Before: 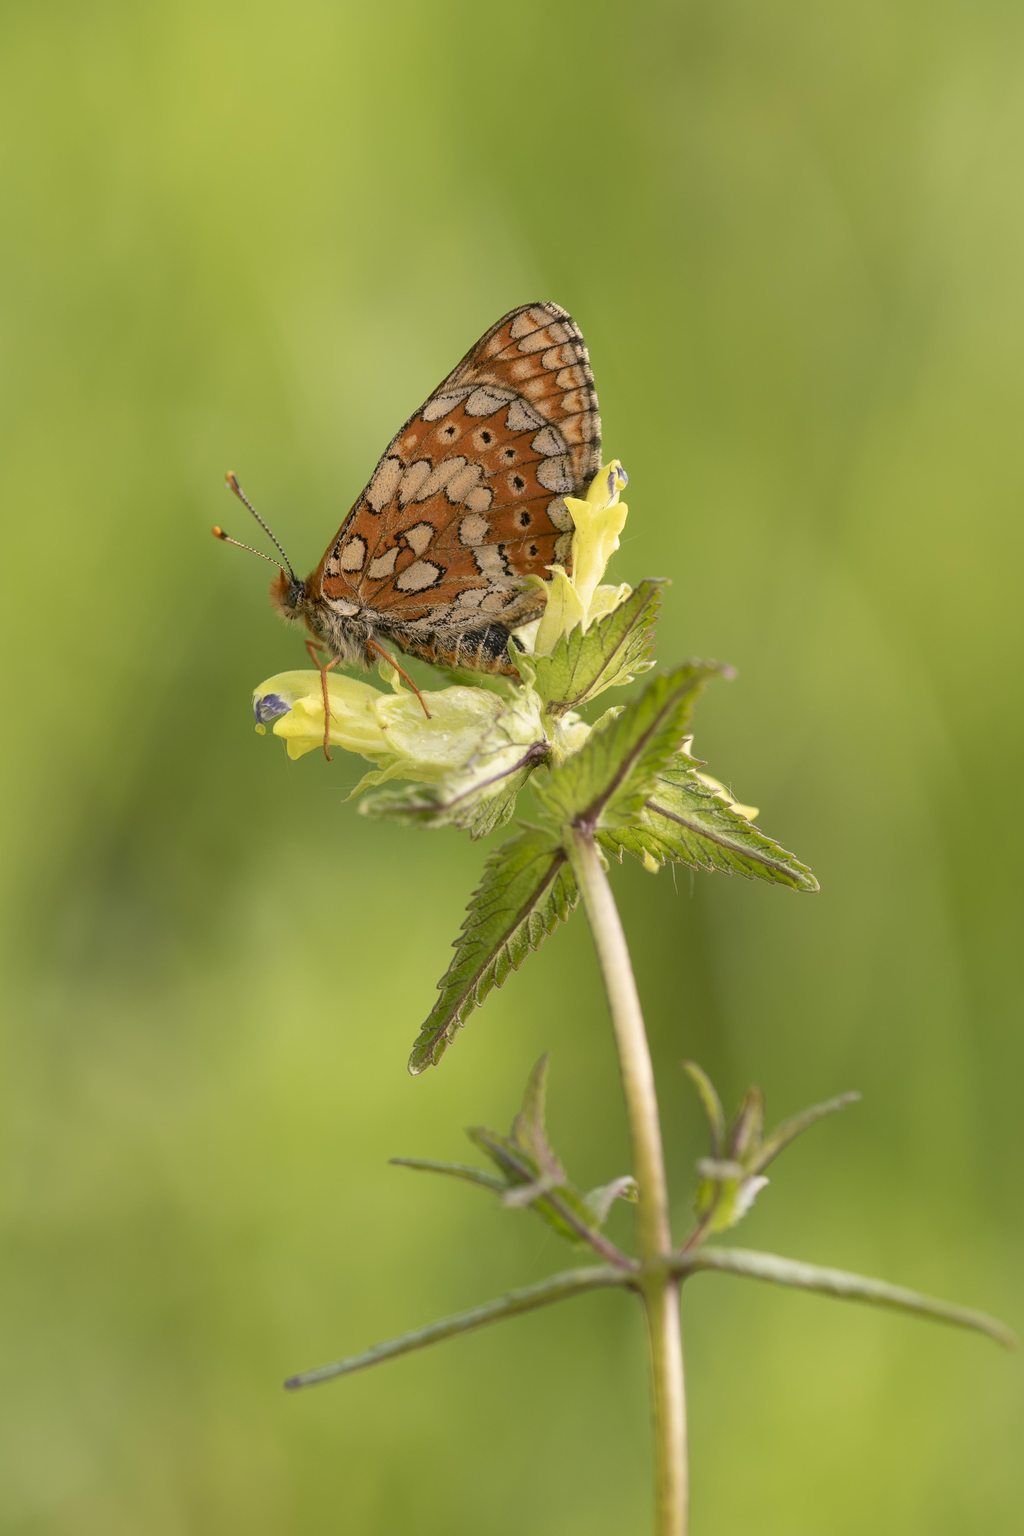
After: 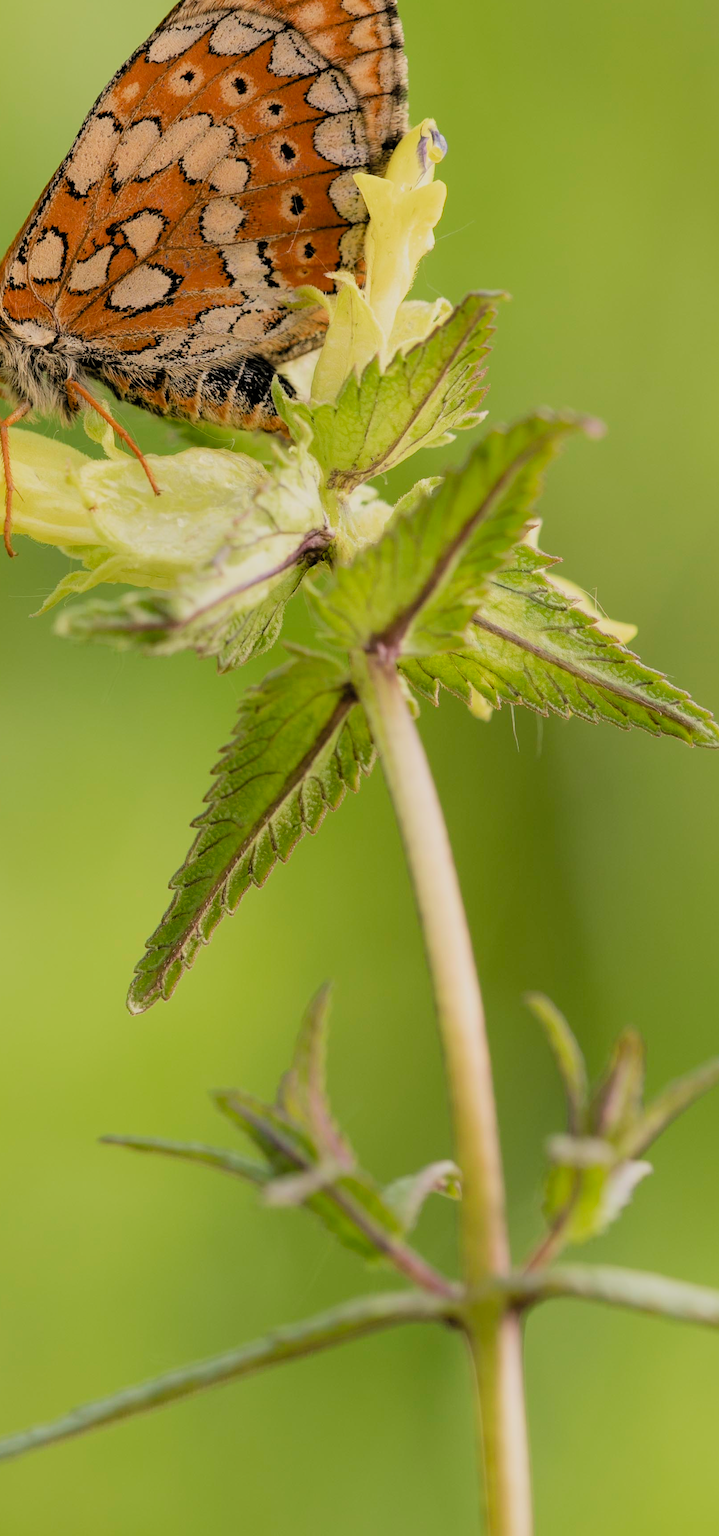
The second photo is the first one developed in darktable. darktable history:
filmic rgb: black relative exposure -4.58 EV, white relative exposure 4.8 EV, threshold 3 EV, hardness 2.36, latitude 36.07%, contrast 1.048, highlights saturation mix 1.32%, shadows ↔ highlights balance 1.25%, color science v4 (2020), enable highlight reconstruction true
exposure: exposure 0.191 EV, compensate highlight preservation false
crop: left 31.379%, top 24.658%, right 20.326%, bottom 6.628%
